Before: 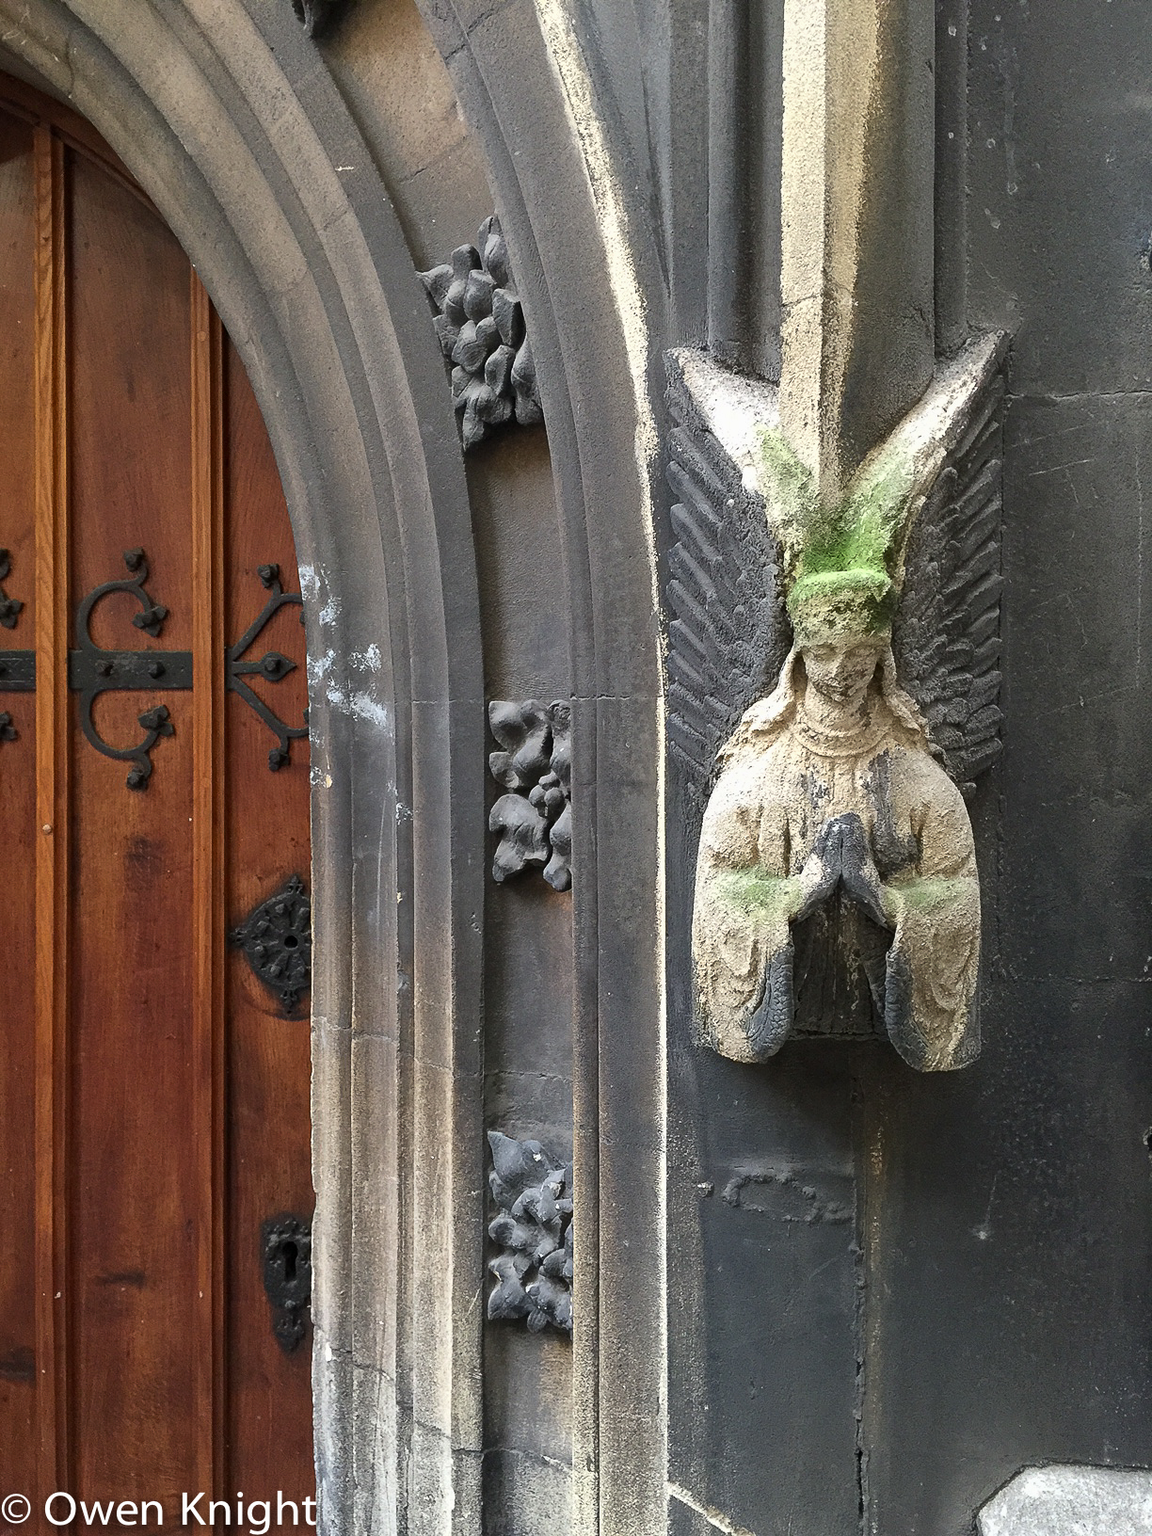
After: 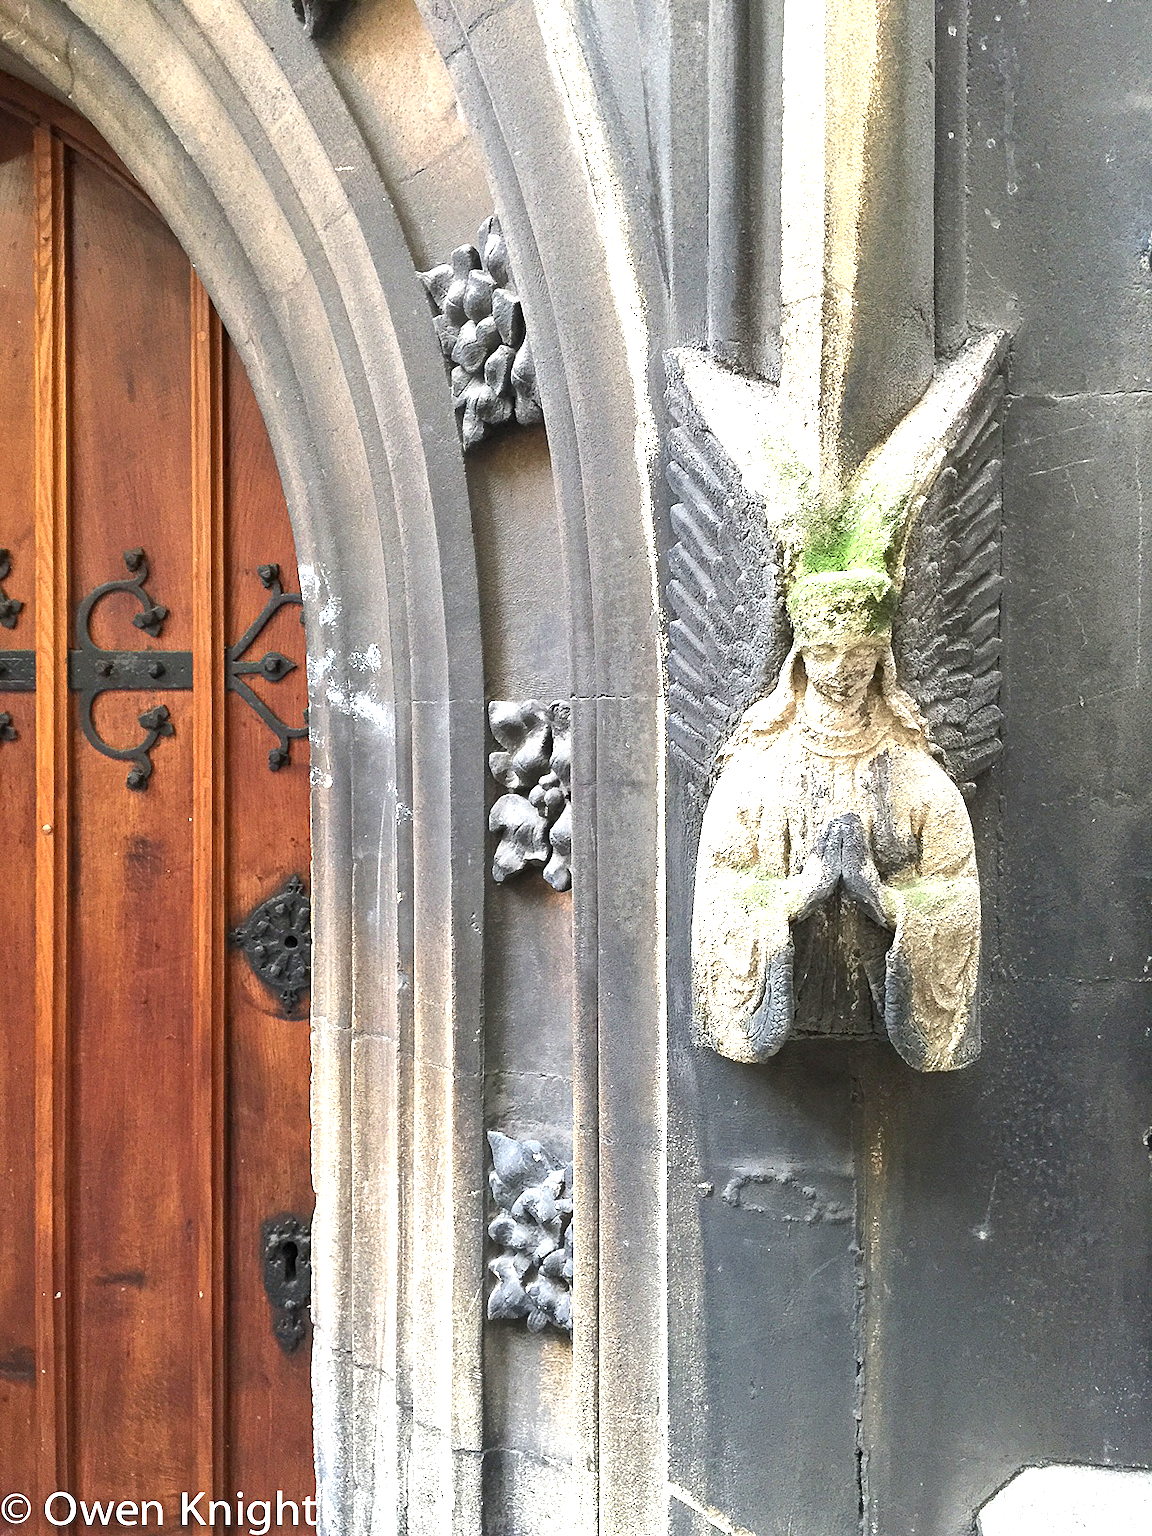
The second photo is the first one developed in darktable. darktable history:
contrast brightness saturation: contrast 0.05
exposure: black level correction 0, exposure 1.4 EV, compensate highlight preservation false
tone equalizer: on, module defaults
